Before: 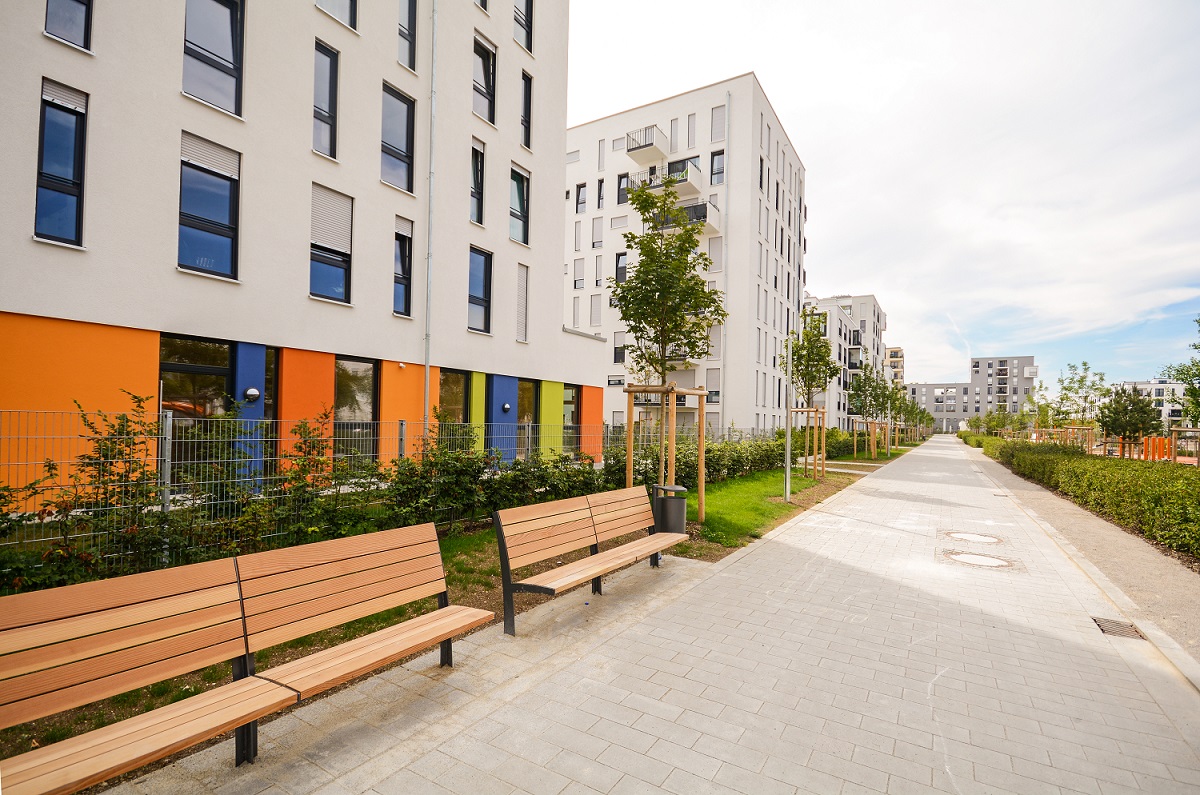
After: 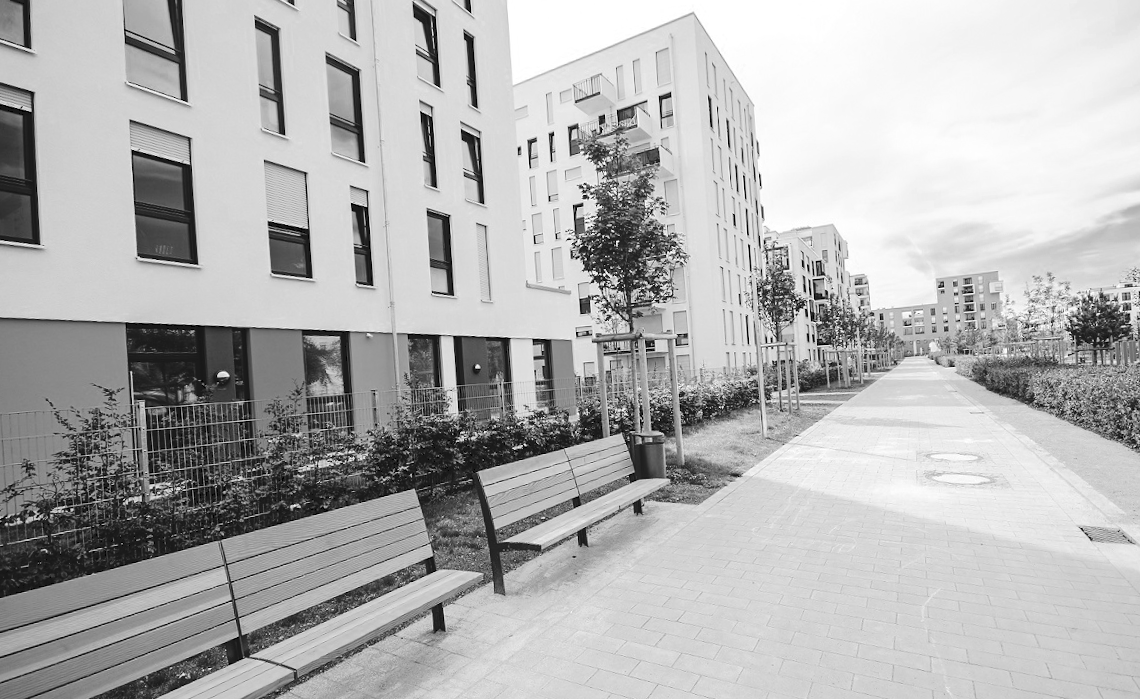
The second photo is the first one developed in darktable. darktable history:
color zones: curves: ch0 [(0.002, 0.593) (0.143, 0.417) (0.285, 0.541) (0.455, 0.289) (0.608, 0.327) (0.727, 0.283) (0.869, 0.571) (1, 0.603)]; ch1 [(0, 0) (0.143, 0) (0.286, 0) (0.429, 0) (0.571, 0) (0.714, 0) (0.857, 0)]
tone curve: curves: ch0 [(0, 0) (0.003, 0.074) (0.011, 0.079) (0.025, 0.083) (0.044, 0.095) (0.069, 0.097) (0.1, 0.11) (0.136, 0.131) (0.177, 0.159) (0.224, 0.209) (0.277, 0.279) (0.335, 0.367) (0.399, 0.455) (0.468, 0.538) (0.543, 0.621) (0.623, 0.699) (0.709, 0.782) (0.801, 0.848) (0.898, 0.924) (1, 1)], preserve colors none
rotate and perspective: rotation -5°, crop left 0.05, crop right 0.952, crop top 0.11, crop bottom 0.89
